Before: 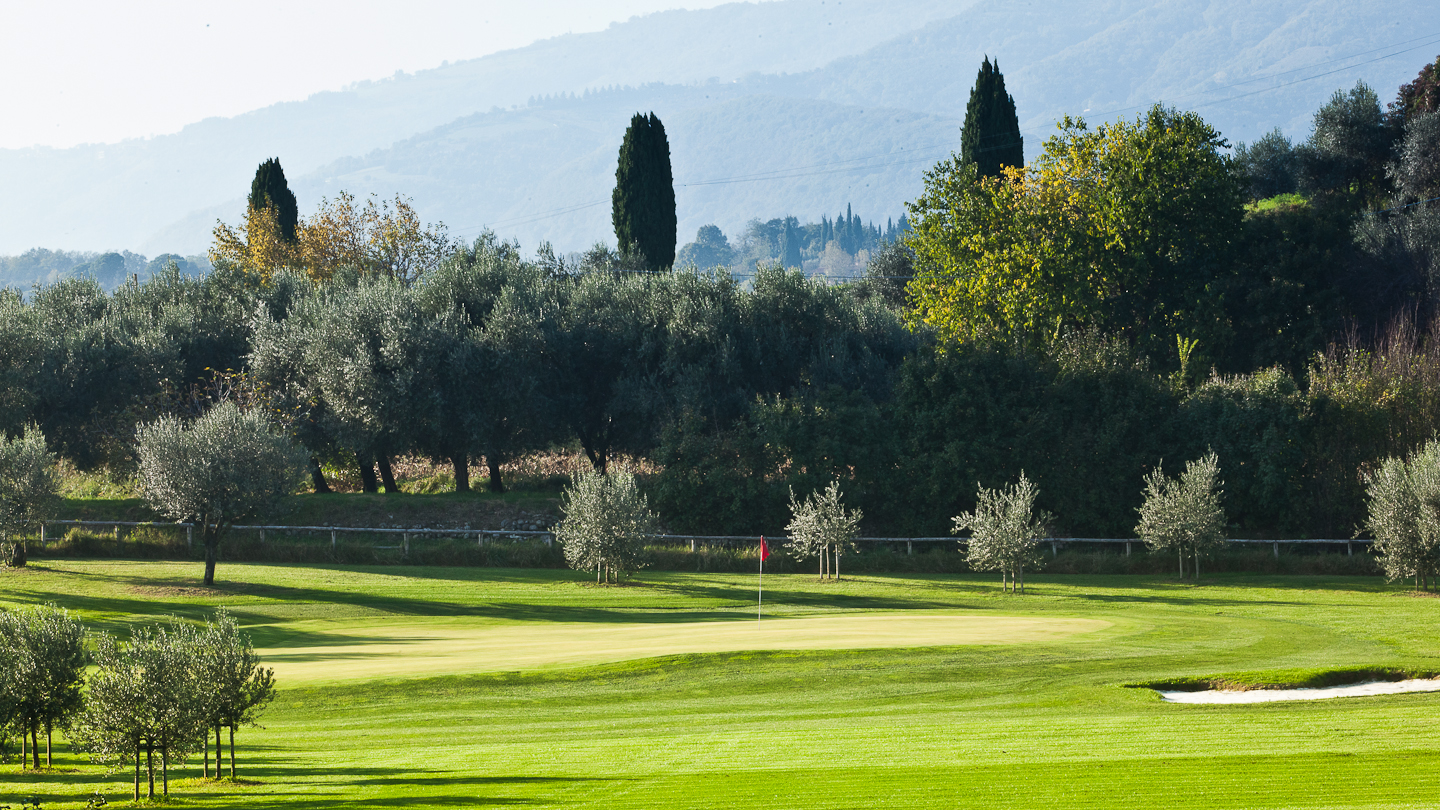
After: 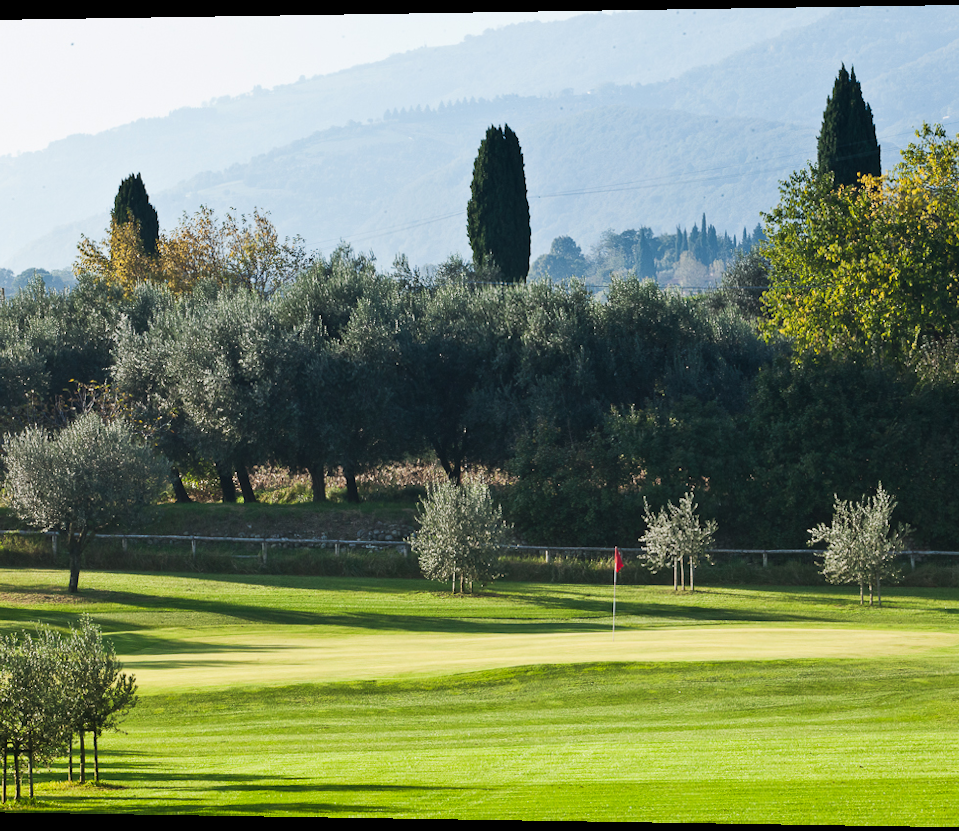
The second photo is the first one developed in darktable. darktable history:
rotate and perspective: lens shift (horizontal) -0.055, automatic cropping off
crop and rotate: left 8.786%, right 24.548%
